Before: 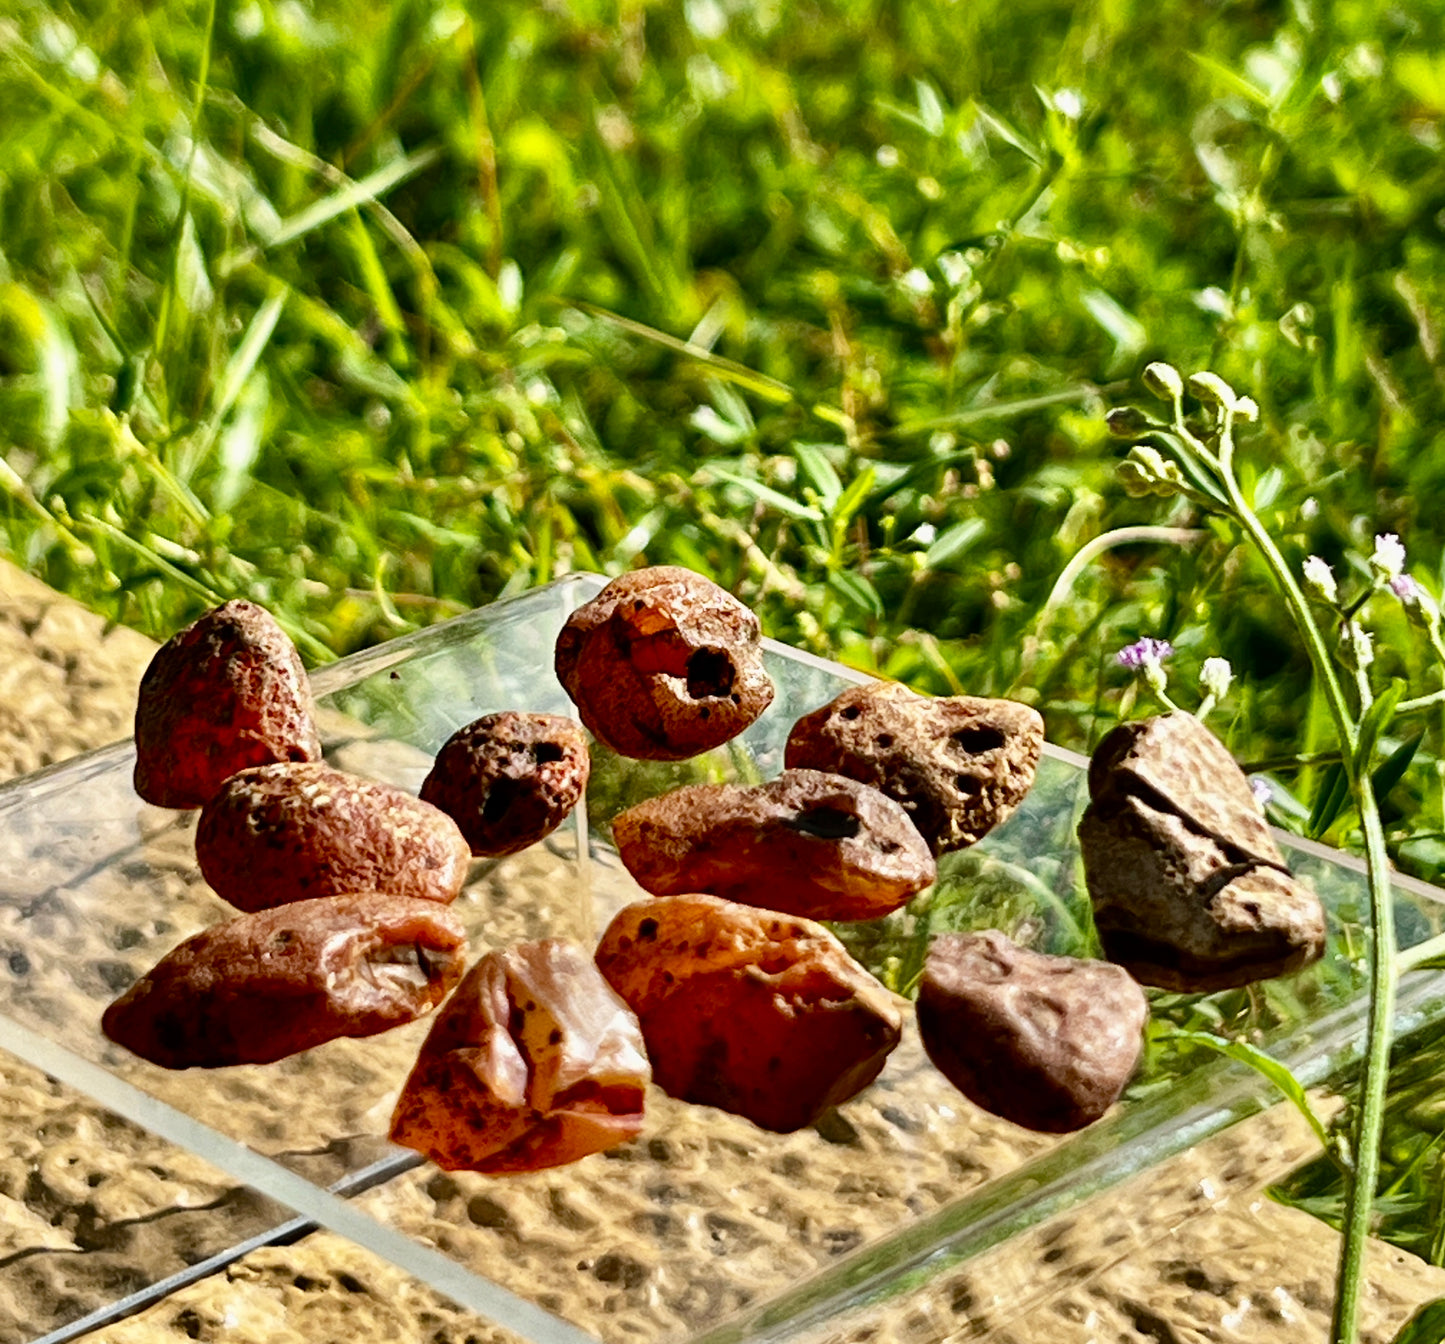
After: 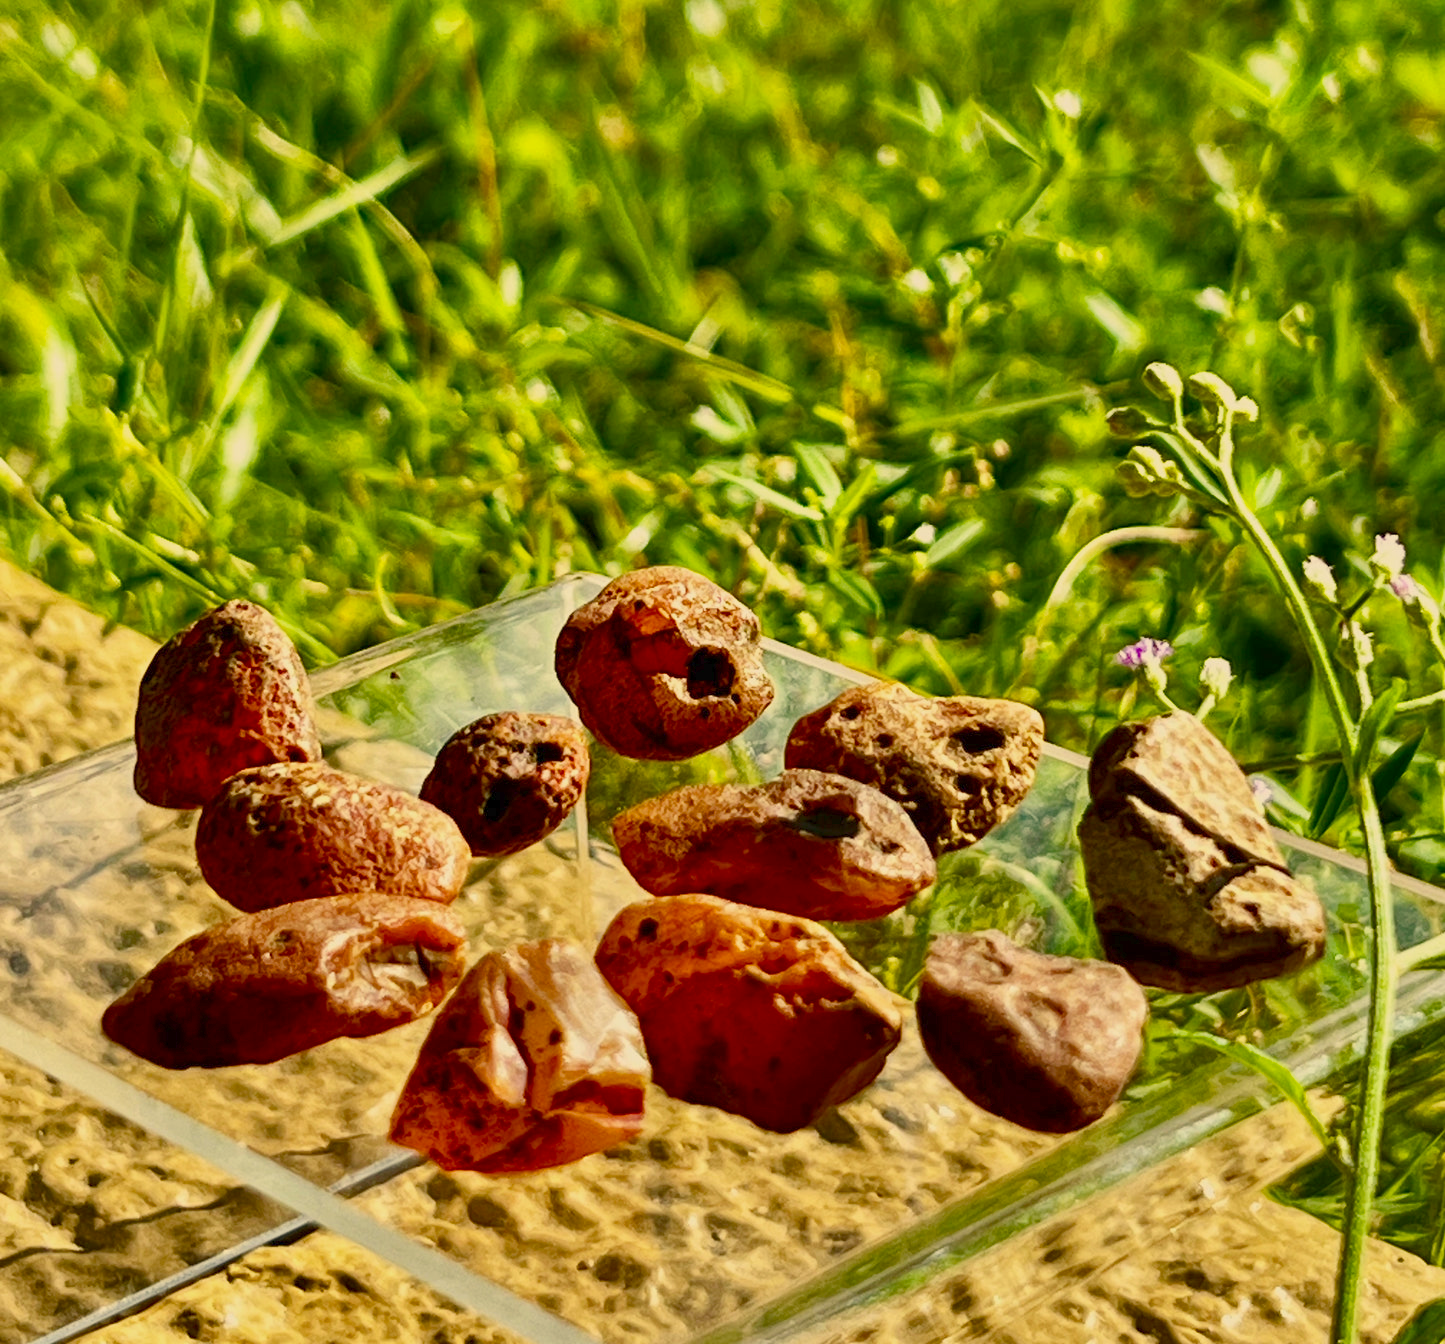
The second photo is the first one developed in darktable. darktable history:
color correction: highlights a* 2.52, highlights b* 23.26
color balance rgb: linear chroma grading › global chroma 0.573%, perceptual saturation grading › global saturation 20.605%, perceptual saturation grading › highlights -19.9%, perceptual saturation grading › shadows 29.642%, perceptual brilliance grading › highlights 11.189%, perceptual brilliance grading › shadows -10.639%, contrast -29.556%
shadows and highlights: shadows 36.72, highlights -27.66, soften with gaussian
